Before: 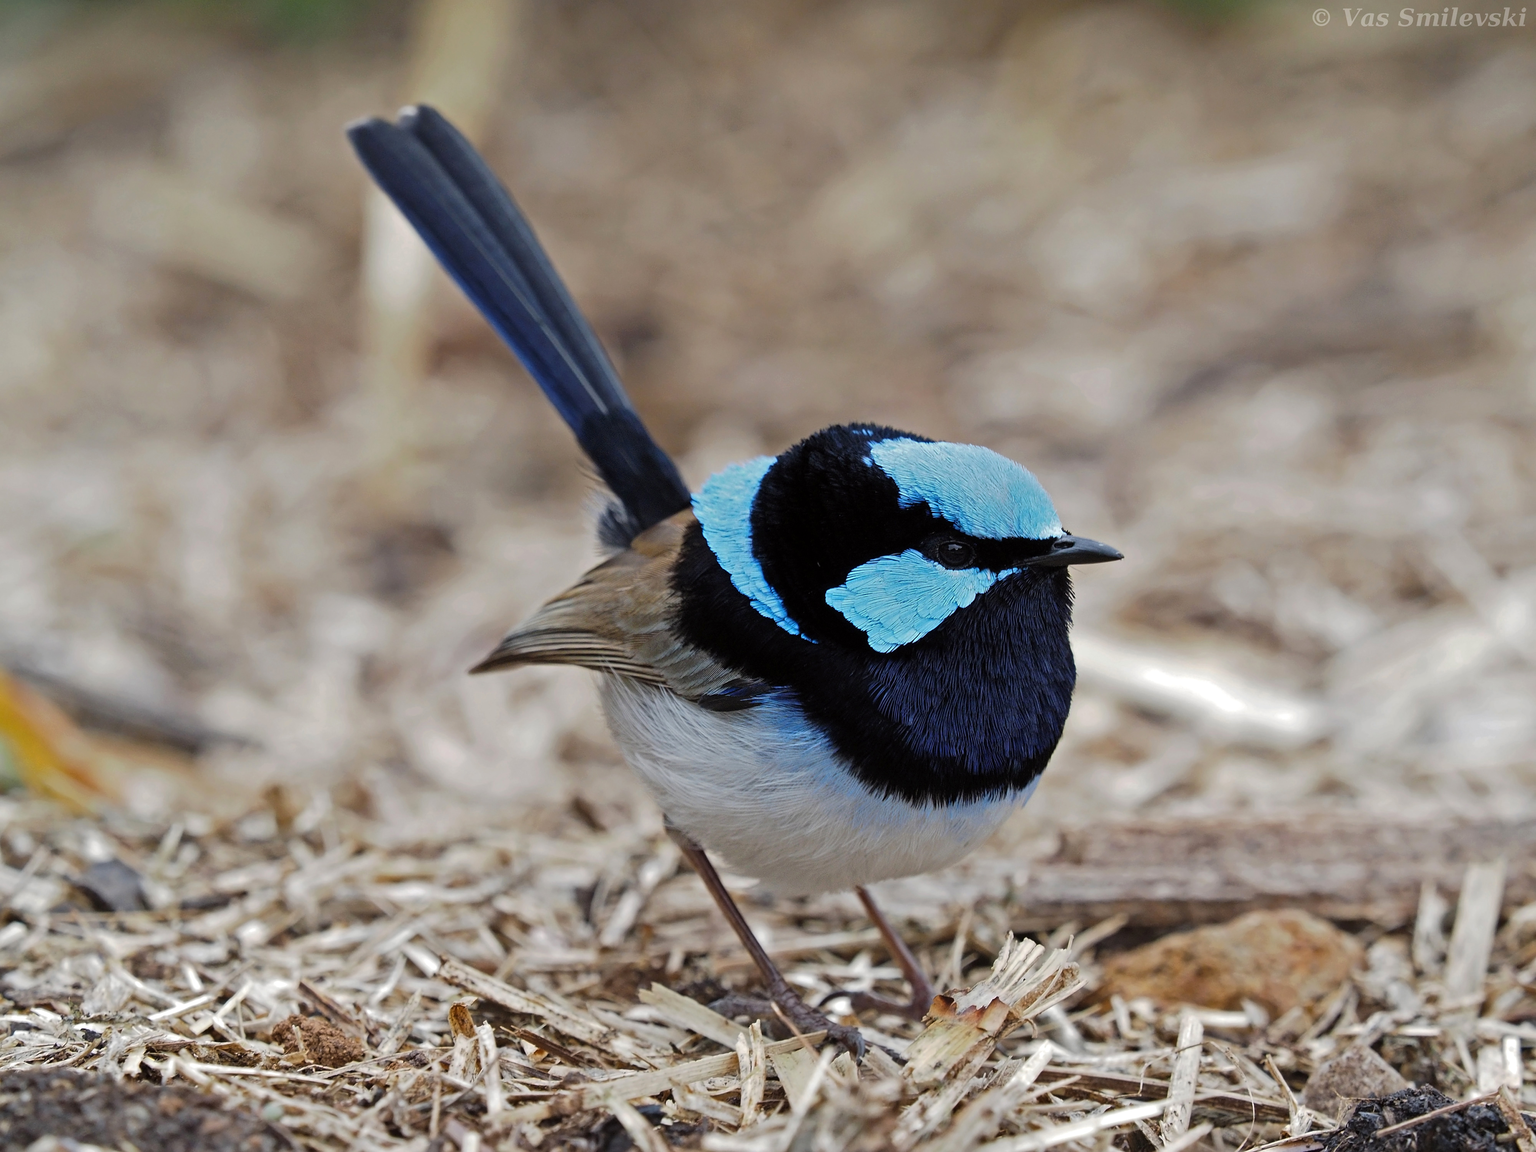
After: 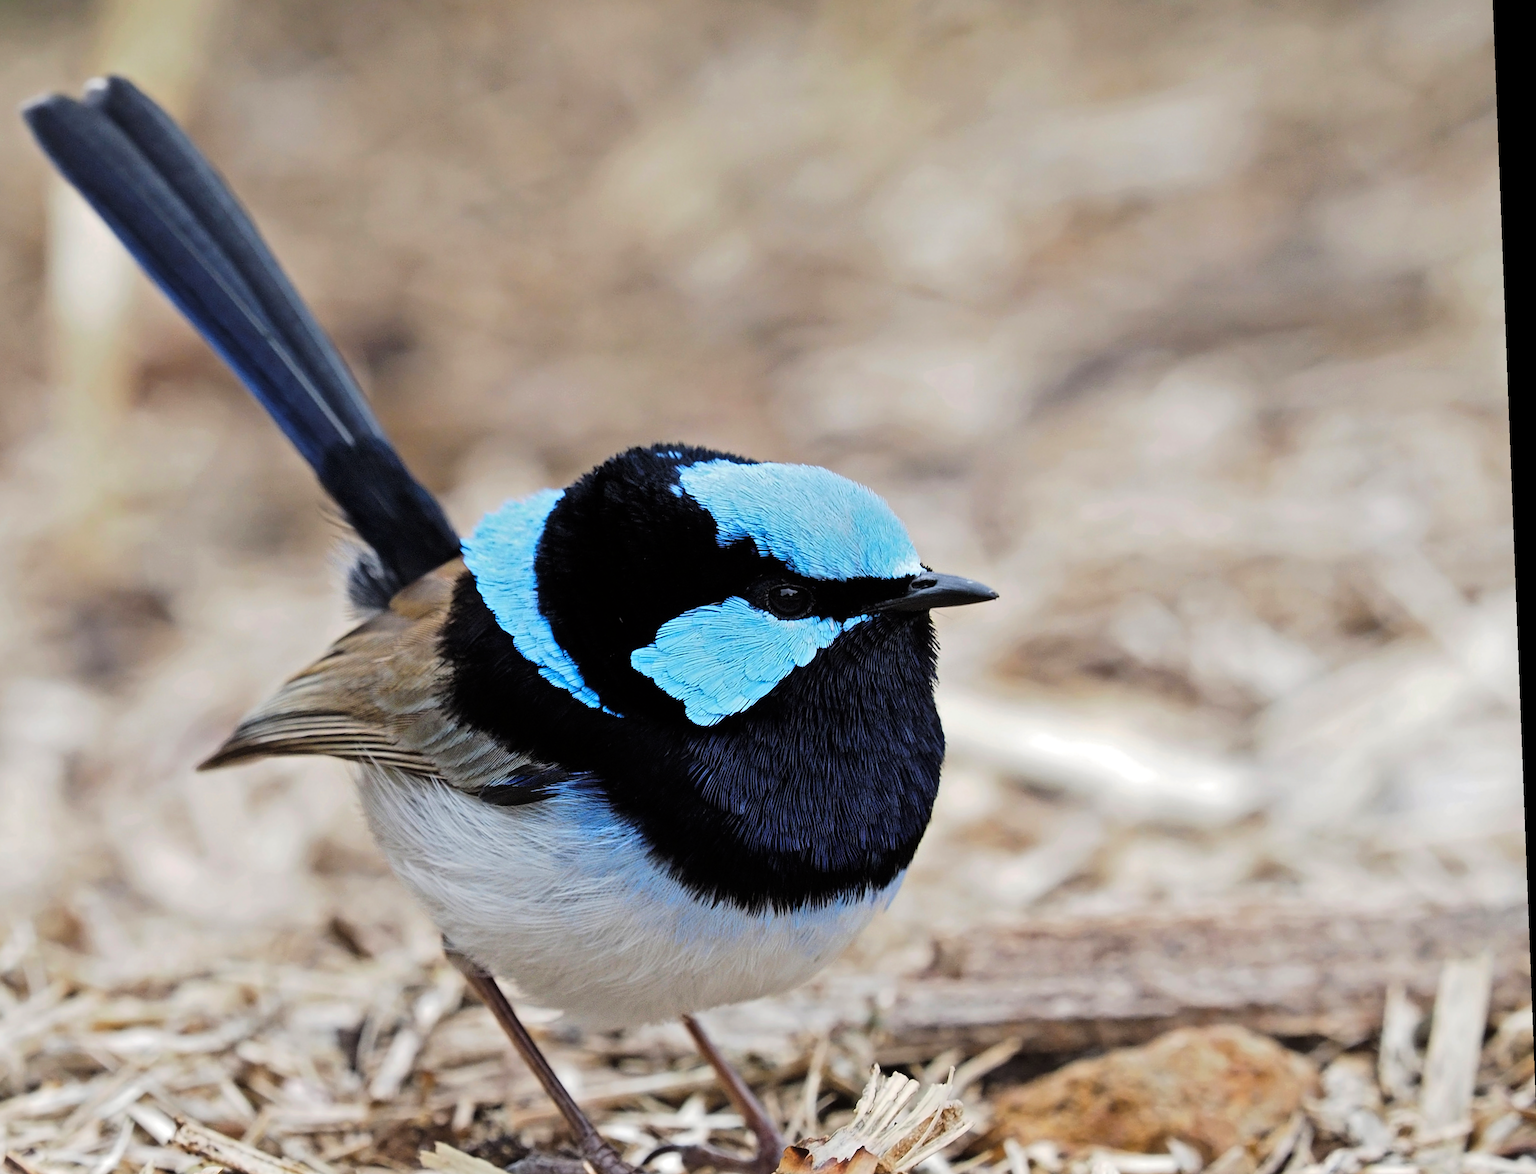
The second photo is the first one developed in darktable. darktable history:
crop and rotate: left 20.74%, top 7.912%, right 0.375%, bottom 13.378%
tone curve: curves: ch0 [(0, 0) (0.004, 0.001) (0.133, 0.112) (0.325, 0.362) (0.832, 0.893) (1, 1)], color space Lab, linked channels, preserve colors none
rotate and perspective: rotation -2.22°, lens shift (horizontal) -0.022, automatic cropping off
